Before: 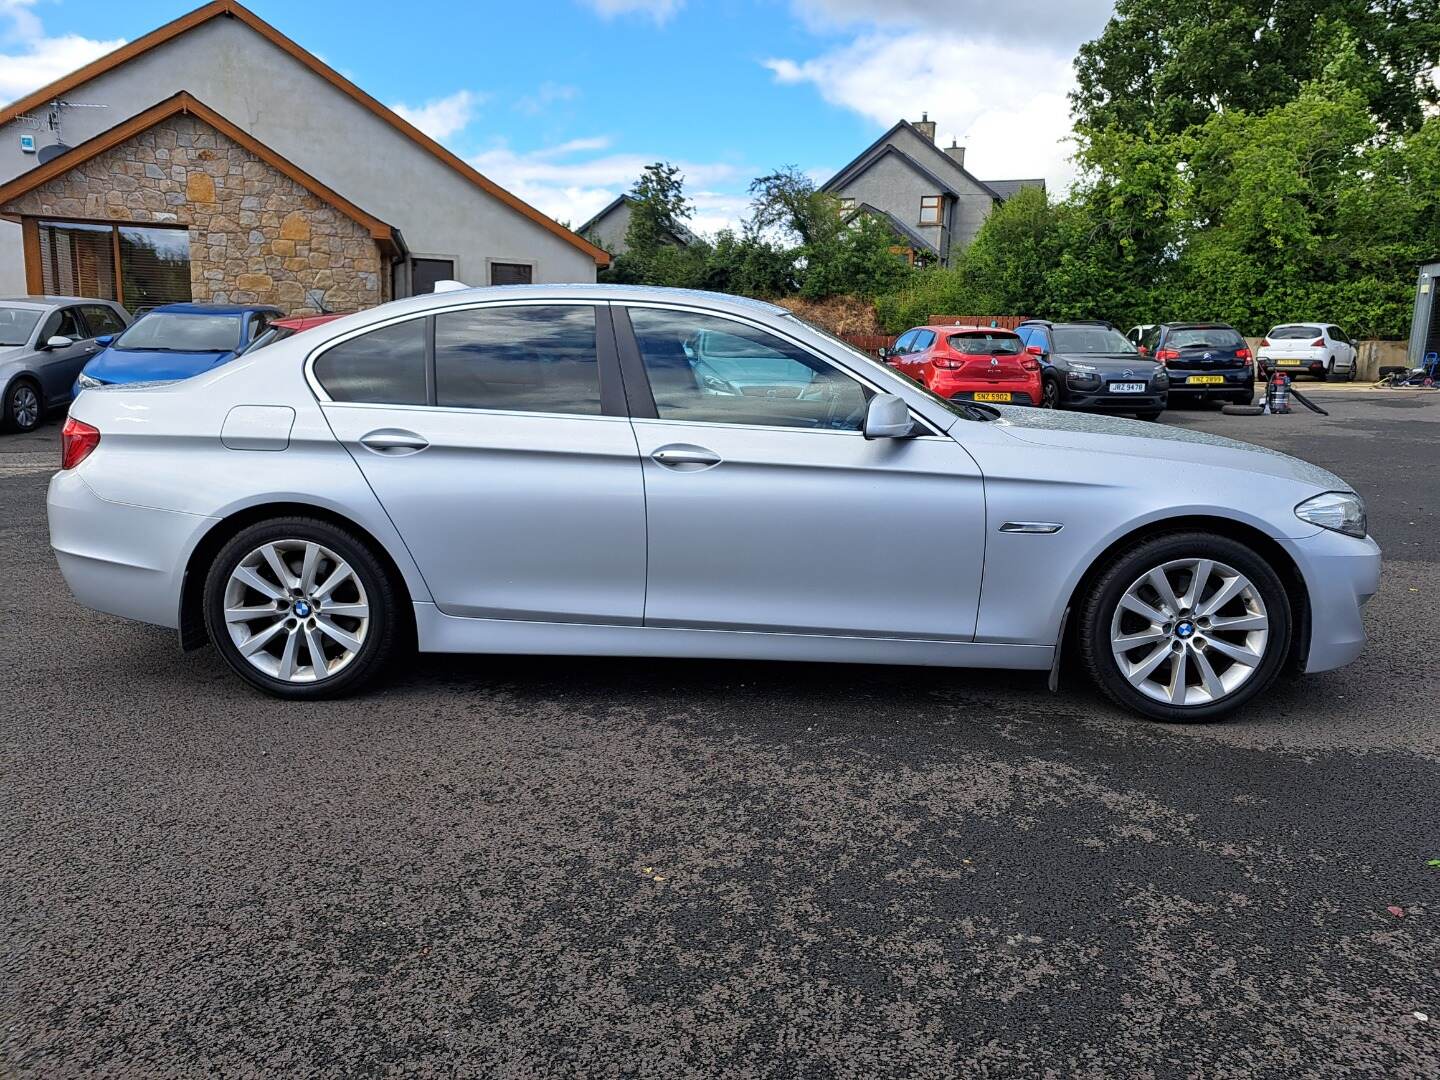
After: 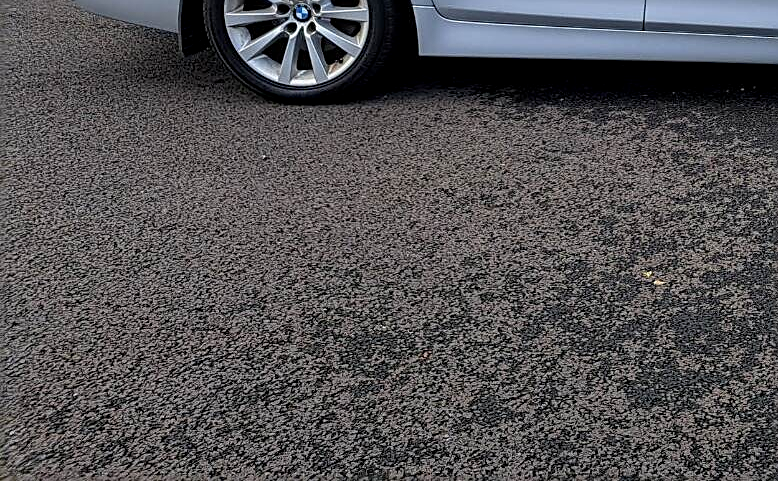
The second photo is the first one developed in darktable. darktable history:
sharpen: on, module defaults
crop and rotate: top 55.255%, right 45.905%, bottom 0.179%
exposure: black level correction 0.001, compensate highlight preservation false
local contrast: on, module defaults
